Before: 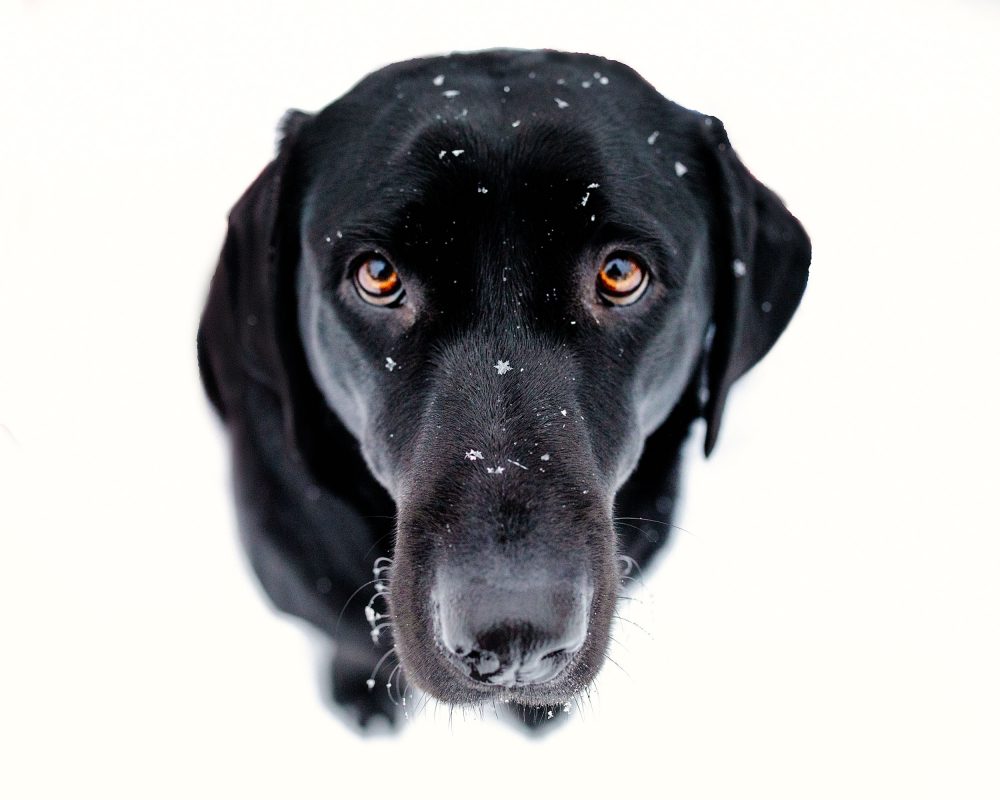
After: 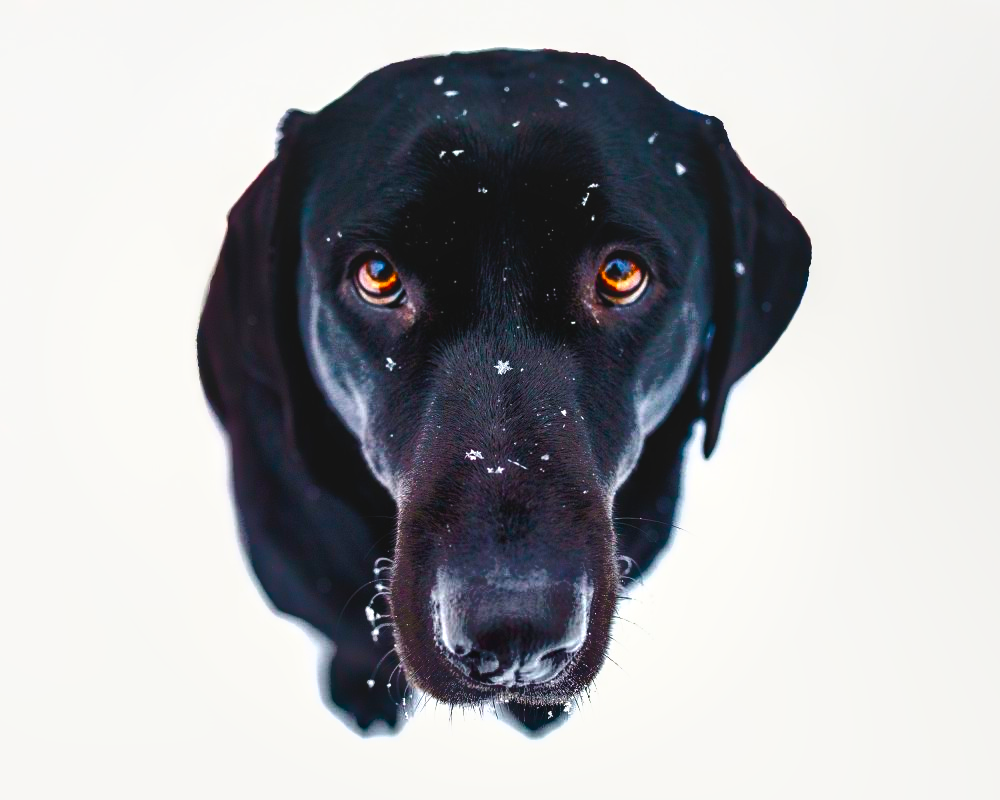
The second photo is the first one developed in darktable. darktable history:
shadows and highlights: radius 337.17, shadows 29.01, soften with gaussian
color balance rgb: linear chroma grading › shadows 10%, linear chroma grading › highlights 10%, linear chroma grading › global chroma 15%, linear chroma grading › mid-tones 15%, perceptual saturation grading › global saturation 40%, perceptual saturation grading › highlights -25%, perceptual saturation grading › mid-tones 35%, perceptual saturation grading › shadows 35%, perceptual brilliance grading › global brilliance 11.29%, global vibrance 11.29%
local contrast: on, module defaults
